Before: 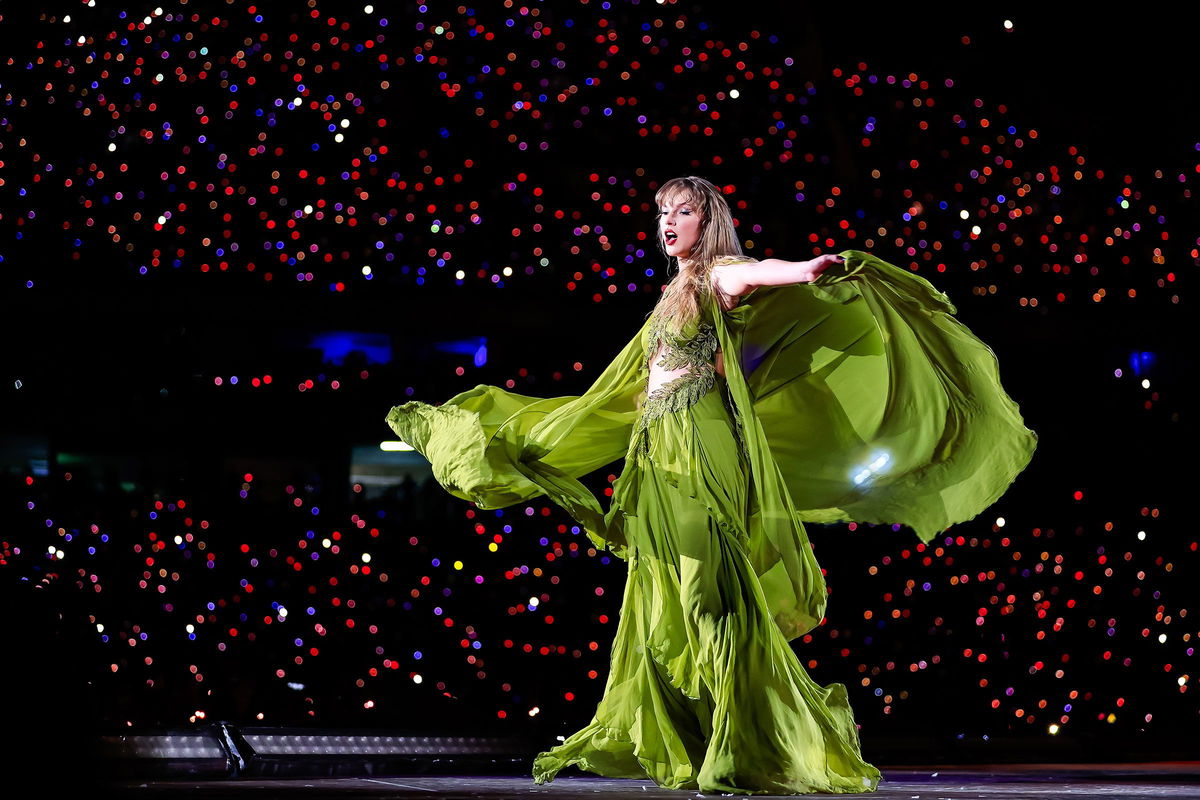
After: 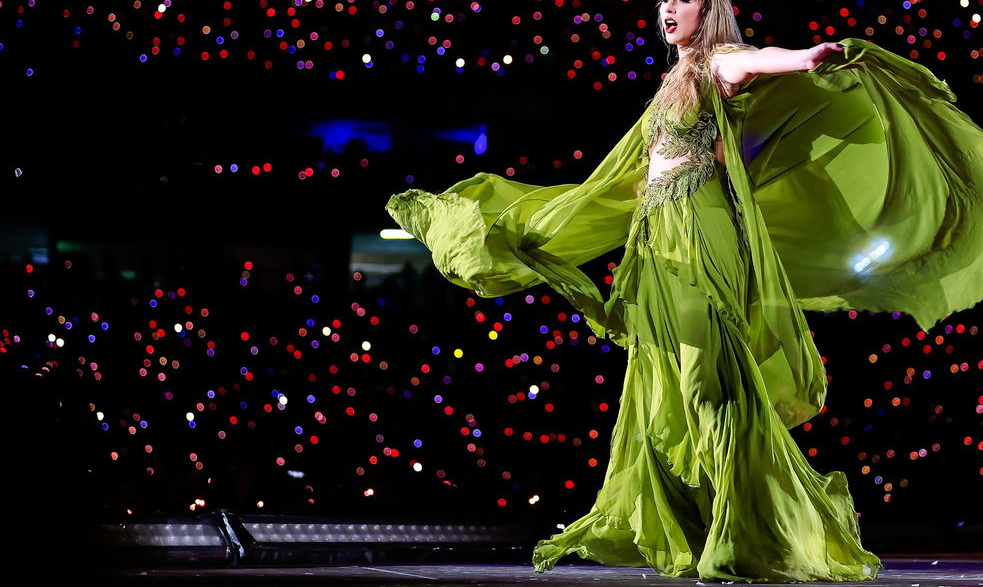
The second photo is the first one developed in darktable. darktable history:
crop: top 26.507%, right 18.024%
